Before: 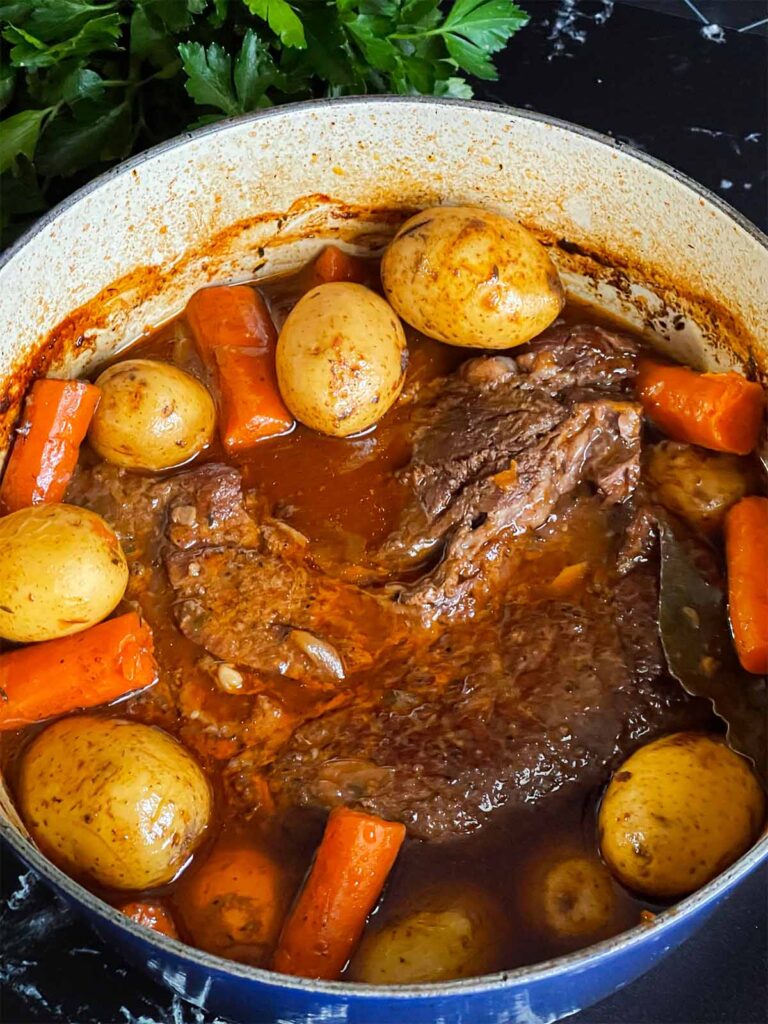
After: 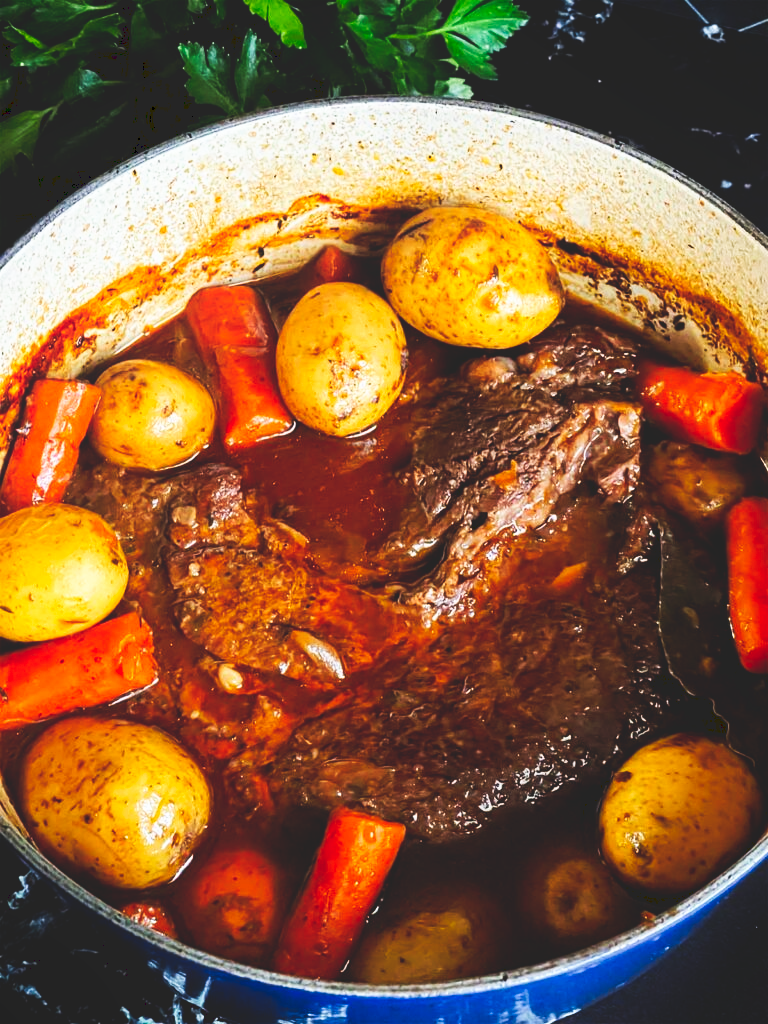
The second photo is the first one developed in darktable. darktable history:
tone curve: curves: ch0 [(0, 0) (0.003, 0.147) (0.011, 0.147) (0.025, 0.147) (0.044, 0.147) (0.069, 0.147) (0.1, 0.15) (0.136, 0.158) (0.177, 0.174) (0.224, 0.198) (0.277, 0.241) (0.335, 0.292) (0.399, 0.361) (0.468, 0.452) (0.543, 0.568) (0.623, 0.679) (0.709, 0.793) (0.801, 0.886) (0.898, 0.966) (1, 1)], preserve colors none
shadows and highlights: shadows -25.19, highlights 51.17, soften with gaussian
